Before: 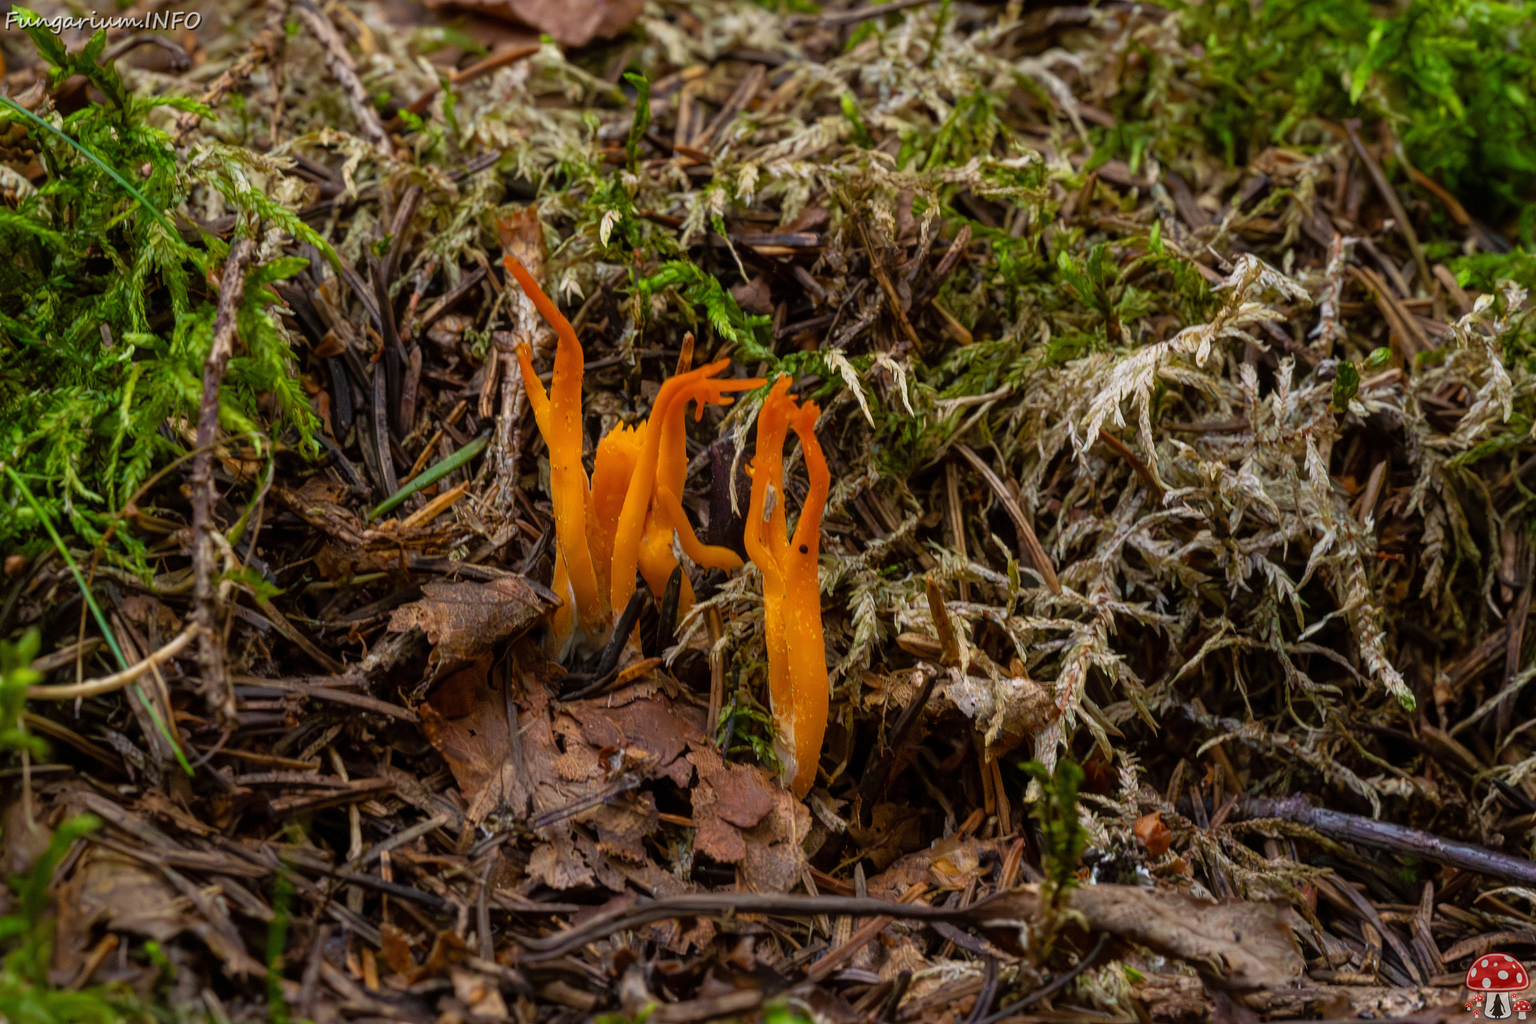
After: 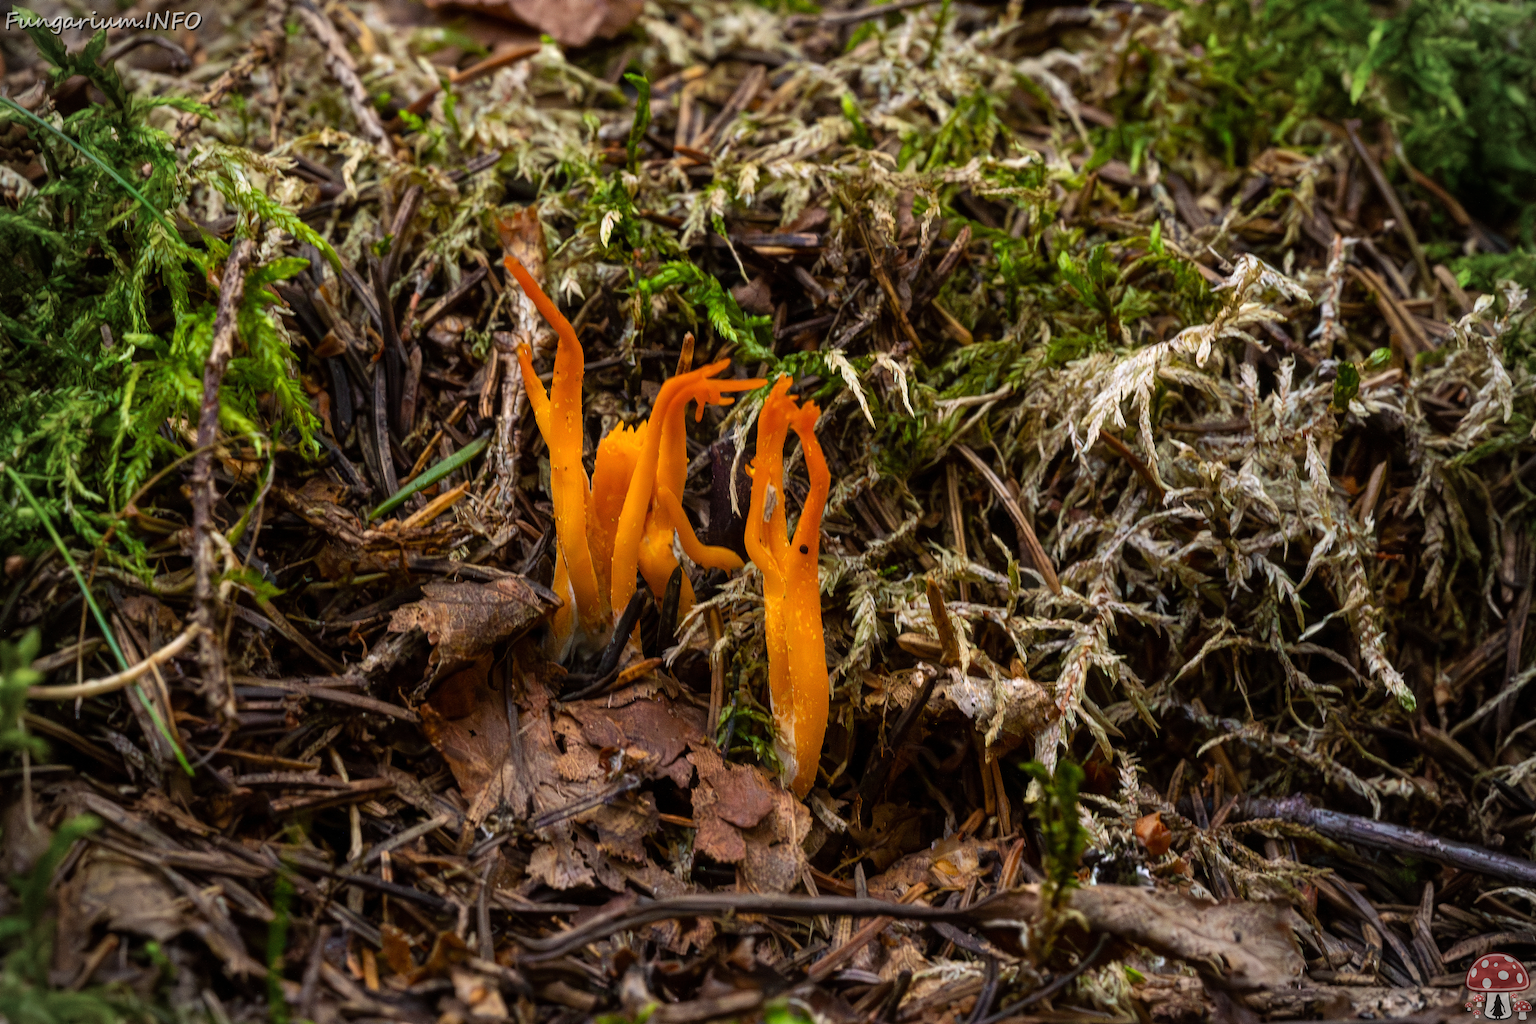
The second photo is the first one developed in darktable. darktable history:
tone equalizer: -8 EV -0.38 EV, -7 EV -0.366 EV, -6 EV -0.334 EV, -5 EV -0.255 EV, -3 EV 0.25 EV, -2 EV 0.315 EV, -1 EV 0.382 EV, +0 EV 0.429 EV, edges refinement/feathering 500, mask exposure compensation -1.57 EV, preserve details no
vignetting: fall-off start 79.71%
